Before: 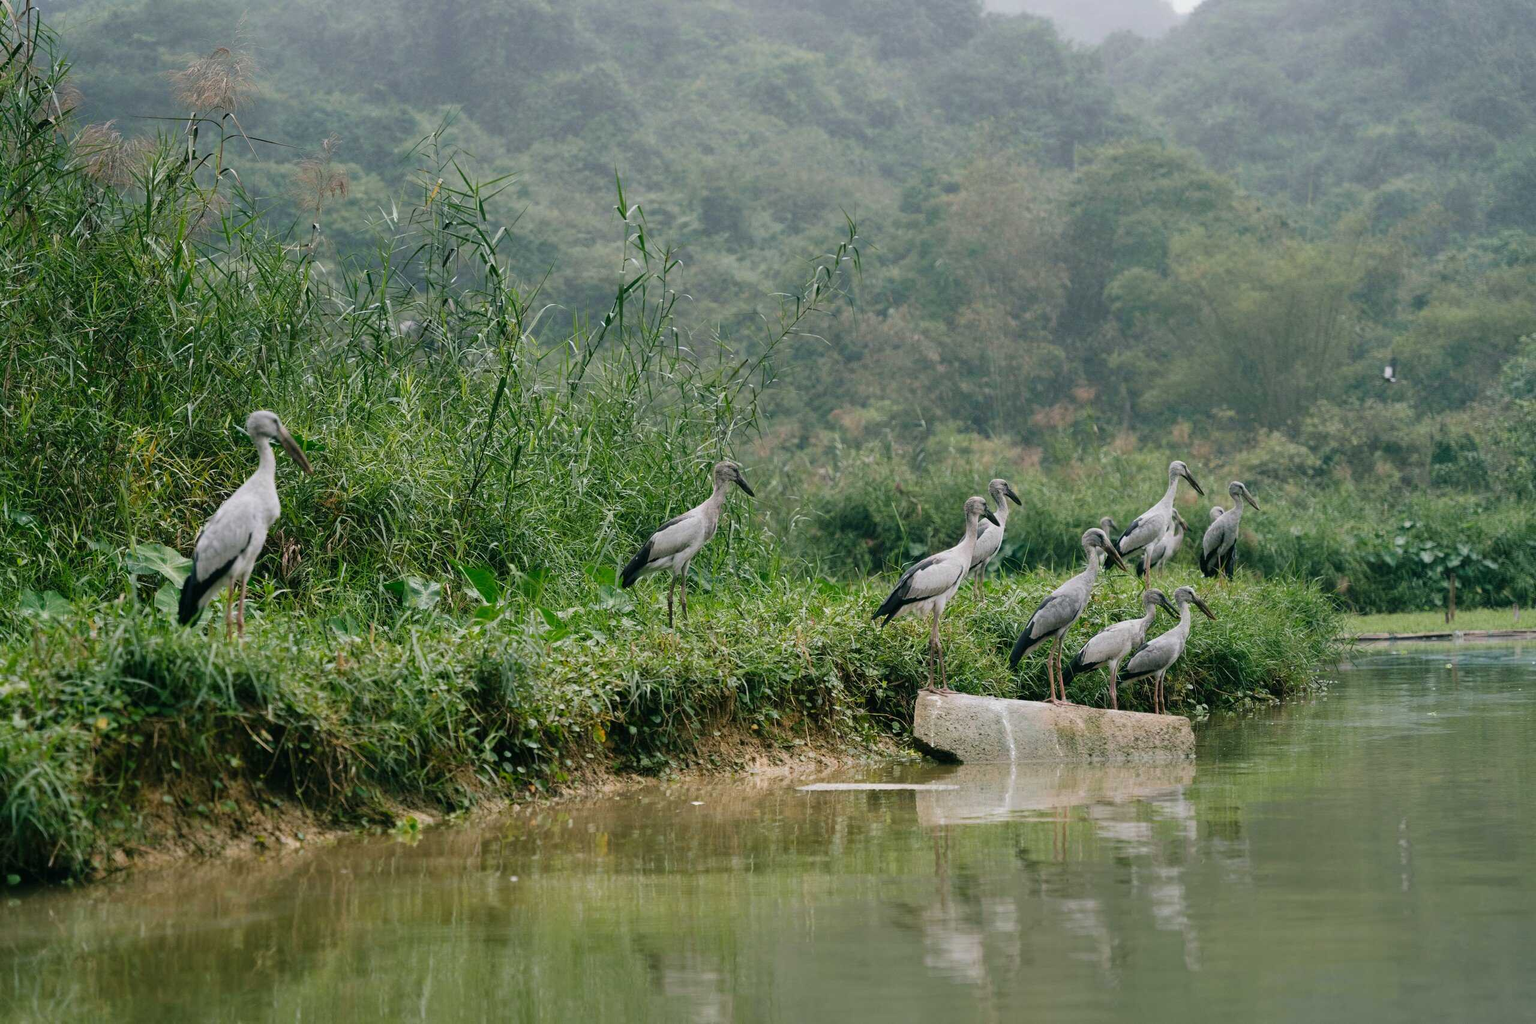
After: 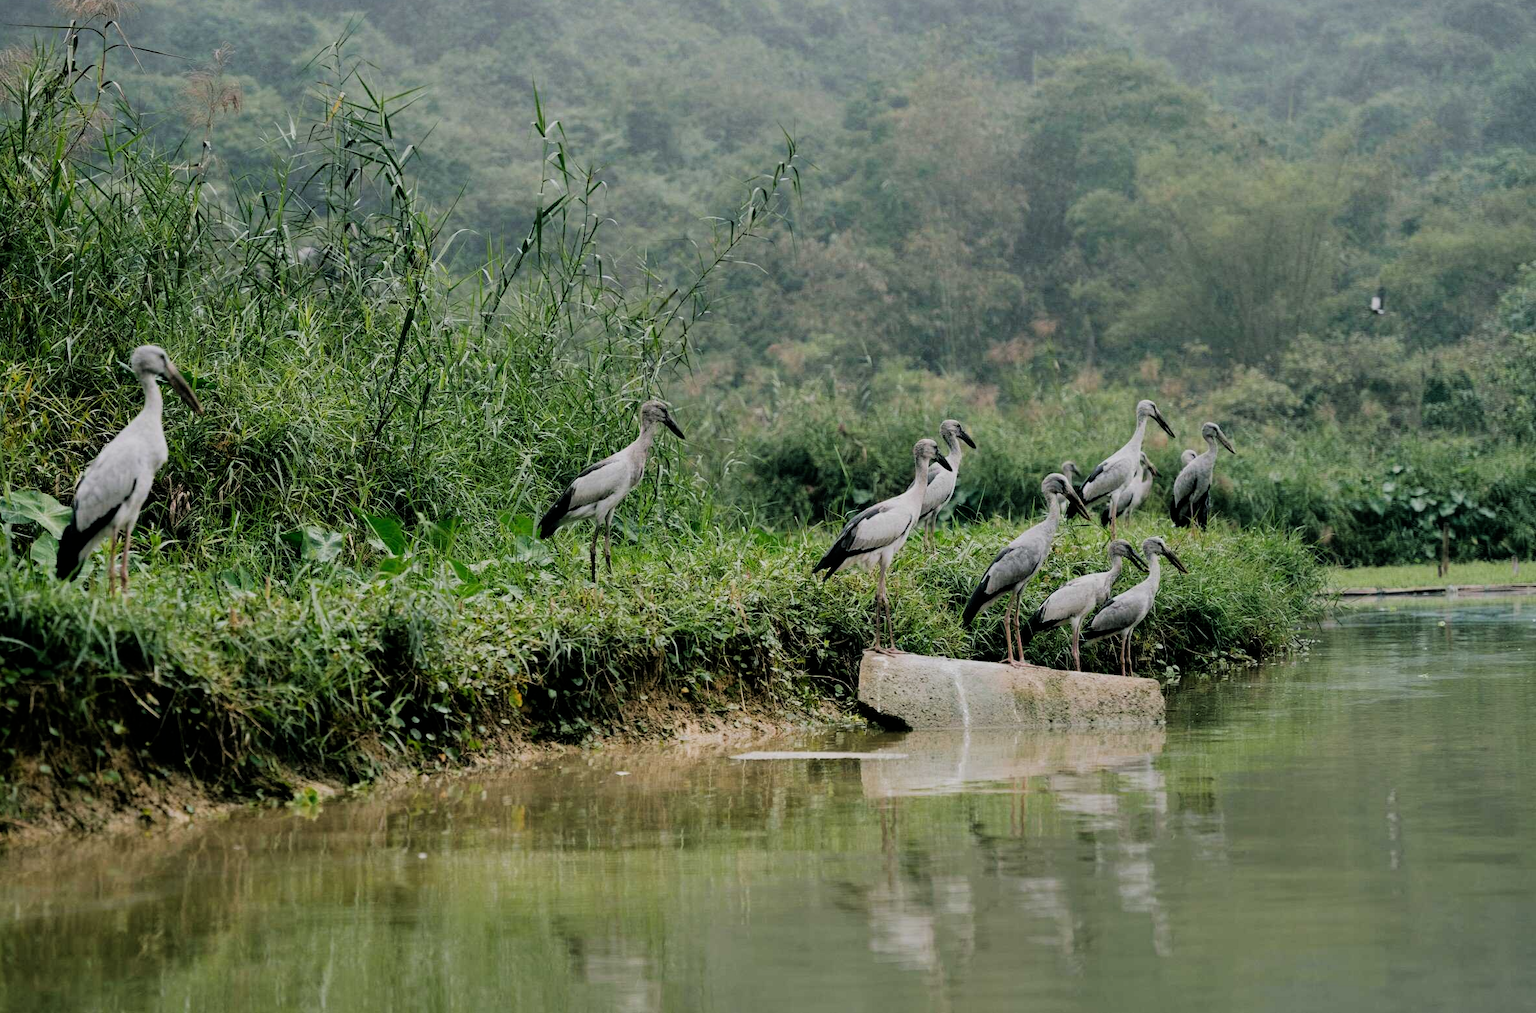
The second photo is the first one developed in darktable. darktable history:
color zones: curves: ch0 [(0, 0.5) (0.143, 0.5) (0.286, 0.5) (0.429, 0.5) (0.571, 0.5) (0.714, 0.476) (0.857, 0.5) (1, 0.5)]; ch2 [(0, 0.5) (0.143, 0.5) (0.286, 0.5) (0.429, 0.5) (0.571, 0.5) (0.714, 0.487) (0.857, 0.5) (1, 0.5)]
filmic rgb: black relative exposure -5 EV, hardness 2.88, contrast 1.2, highlights saturation mix -30%
crop and rotate: left 8.262%, top 9.226%
